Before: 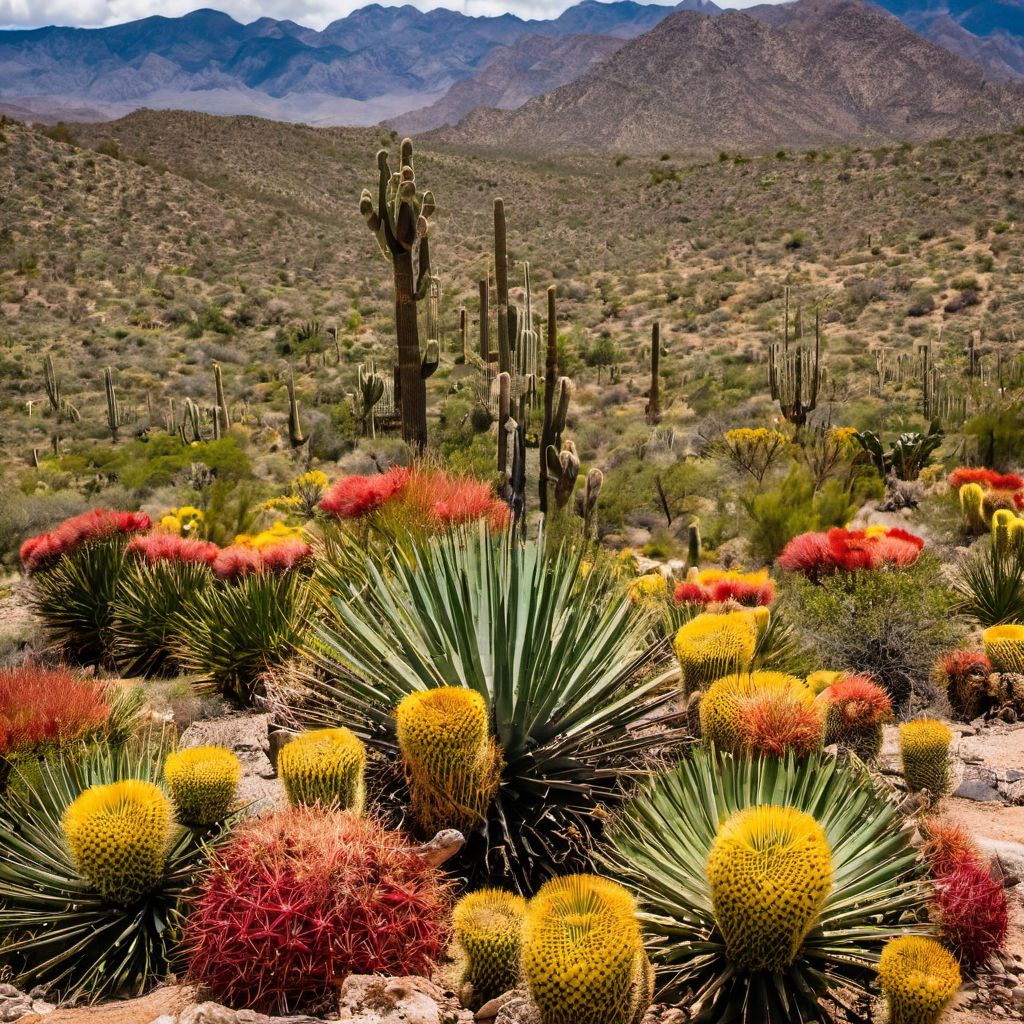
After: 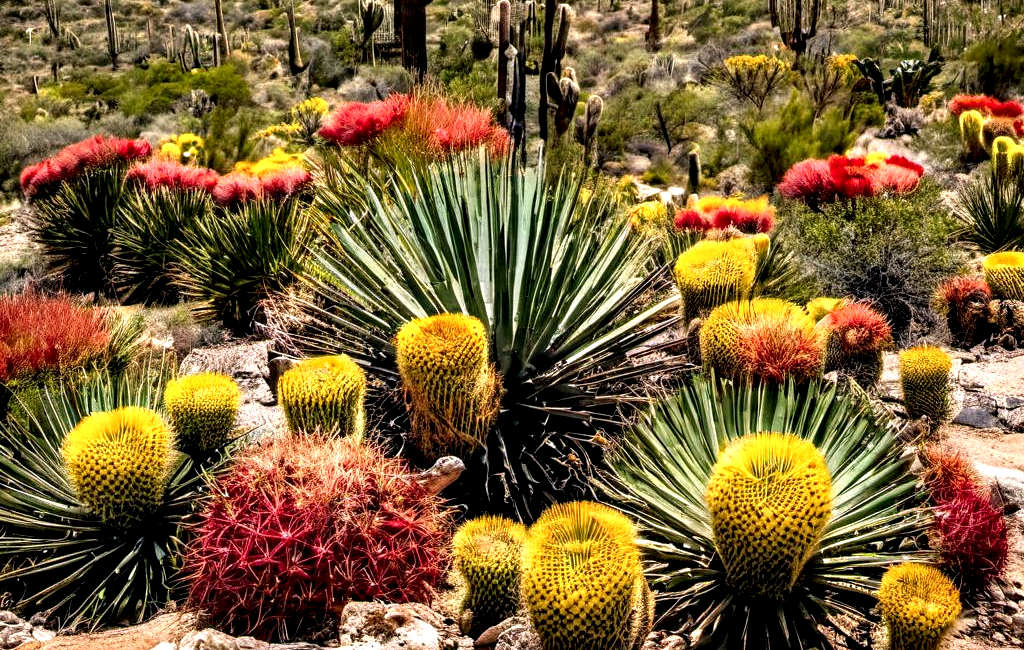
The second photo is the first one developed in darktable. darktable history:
local contrast: on, module defaults
contrast equalizer: octaves 7, y [[0.627 ×6], [0.563 ×6], [0 ×6], [0 ×6], [0 ×6]]
tone equalizer: on, module defaults
crop and rotate: top 36.435%
